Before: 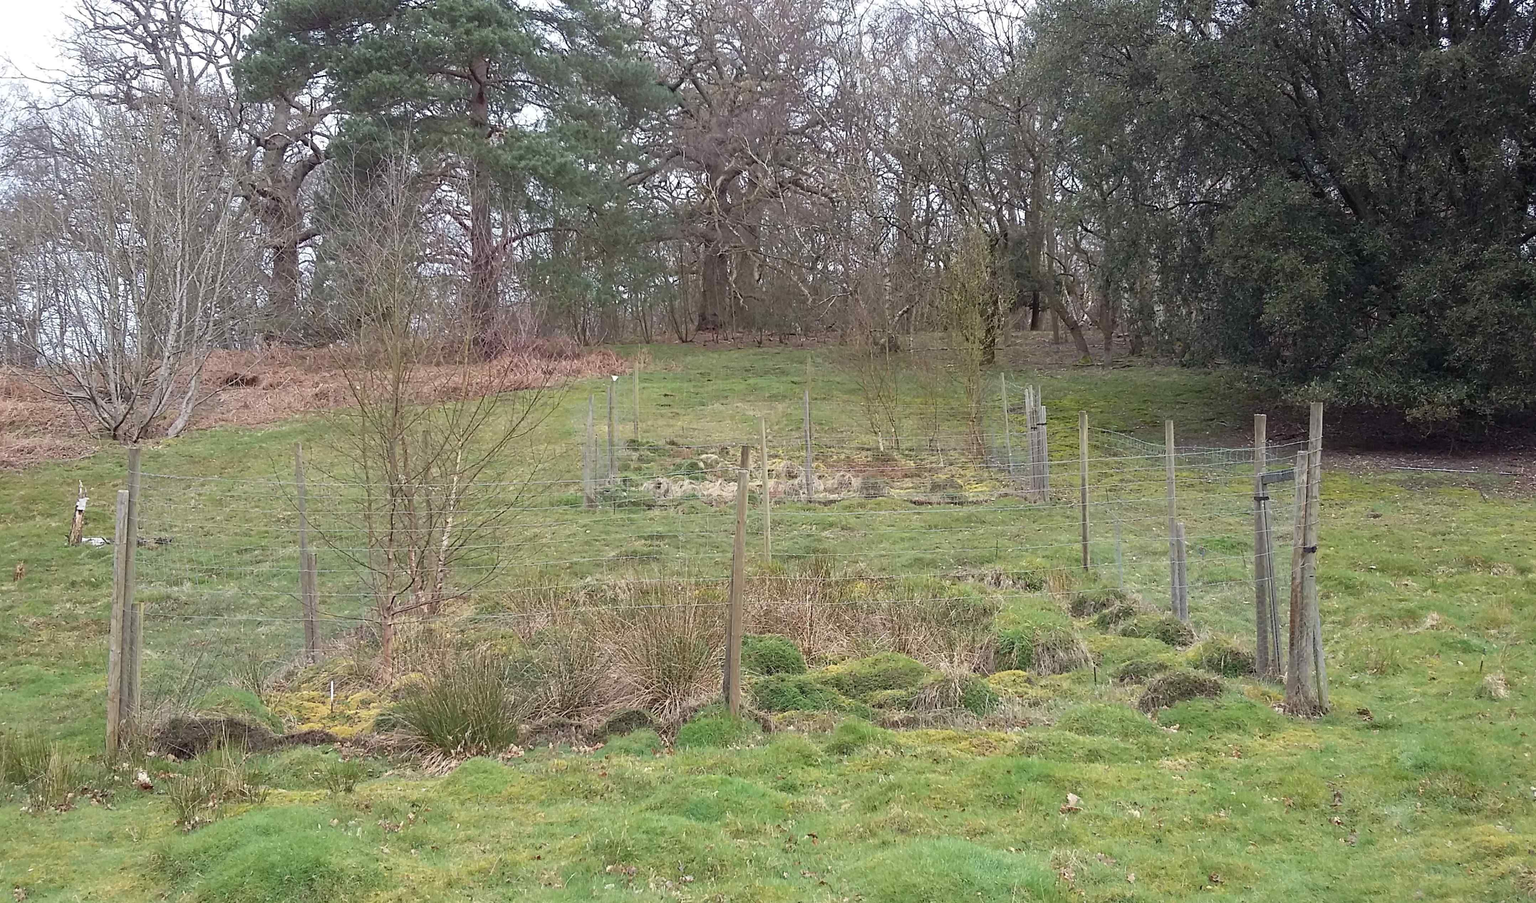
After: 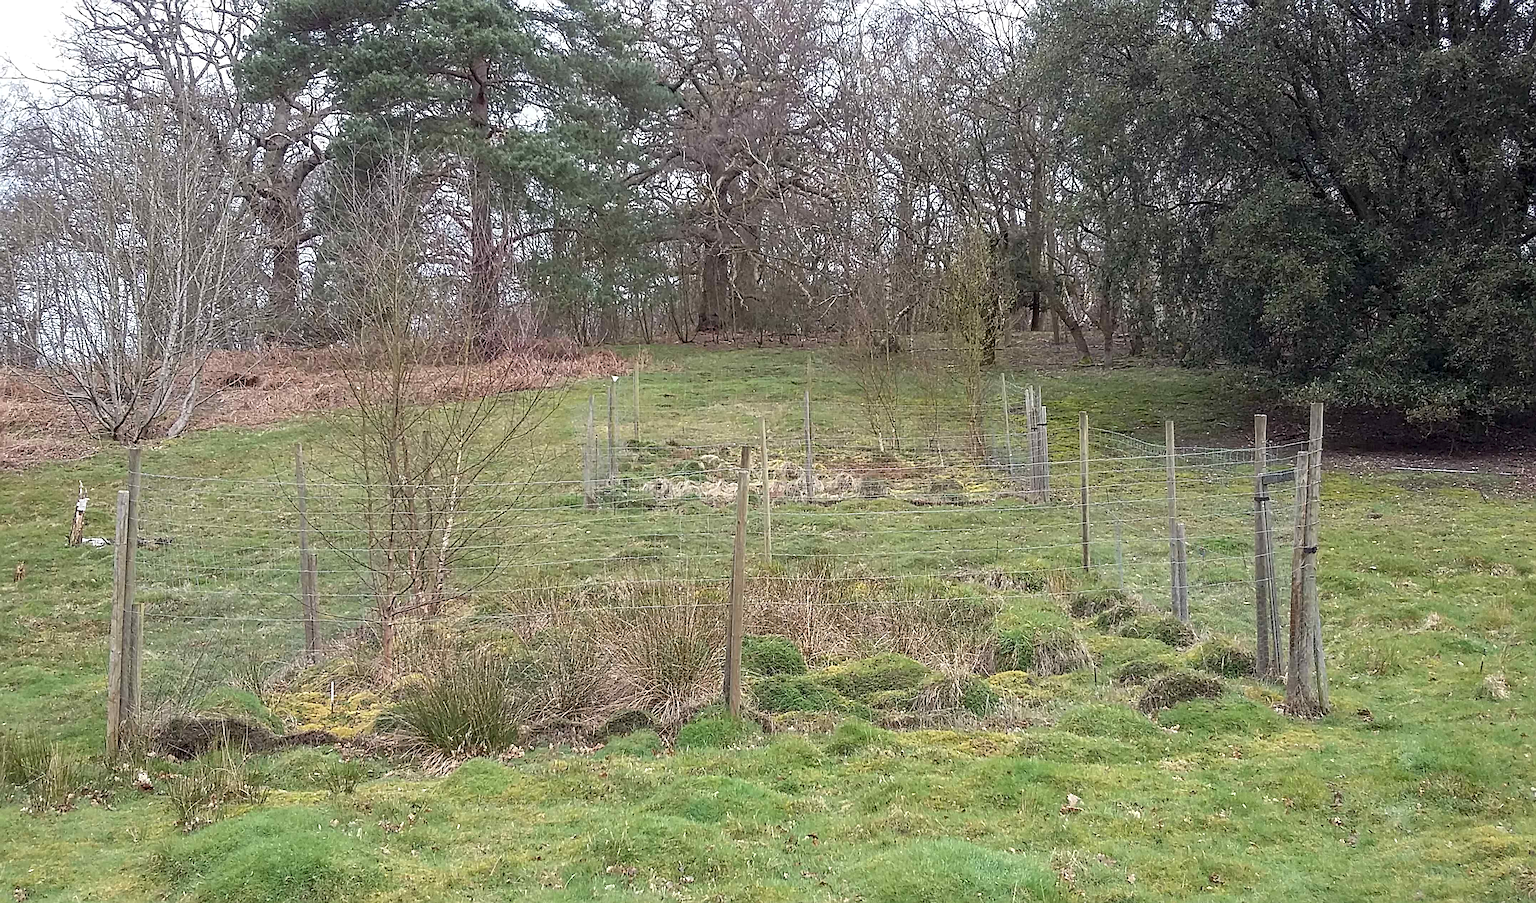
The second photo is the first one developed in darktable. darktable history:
sharpen: radius 2.808, amount 0.706
local contrast: on, module defaults
